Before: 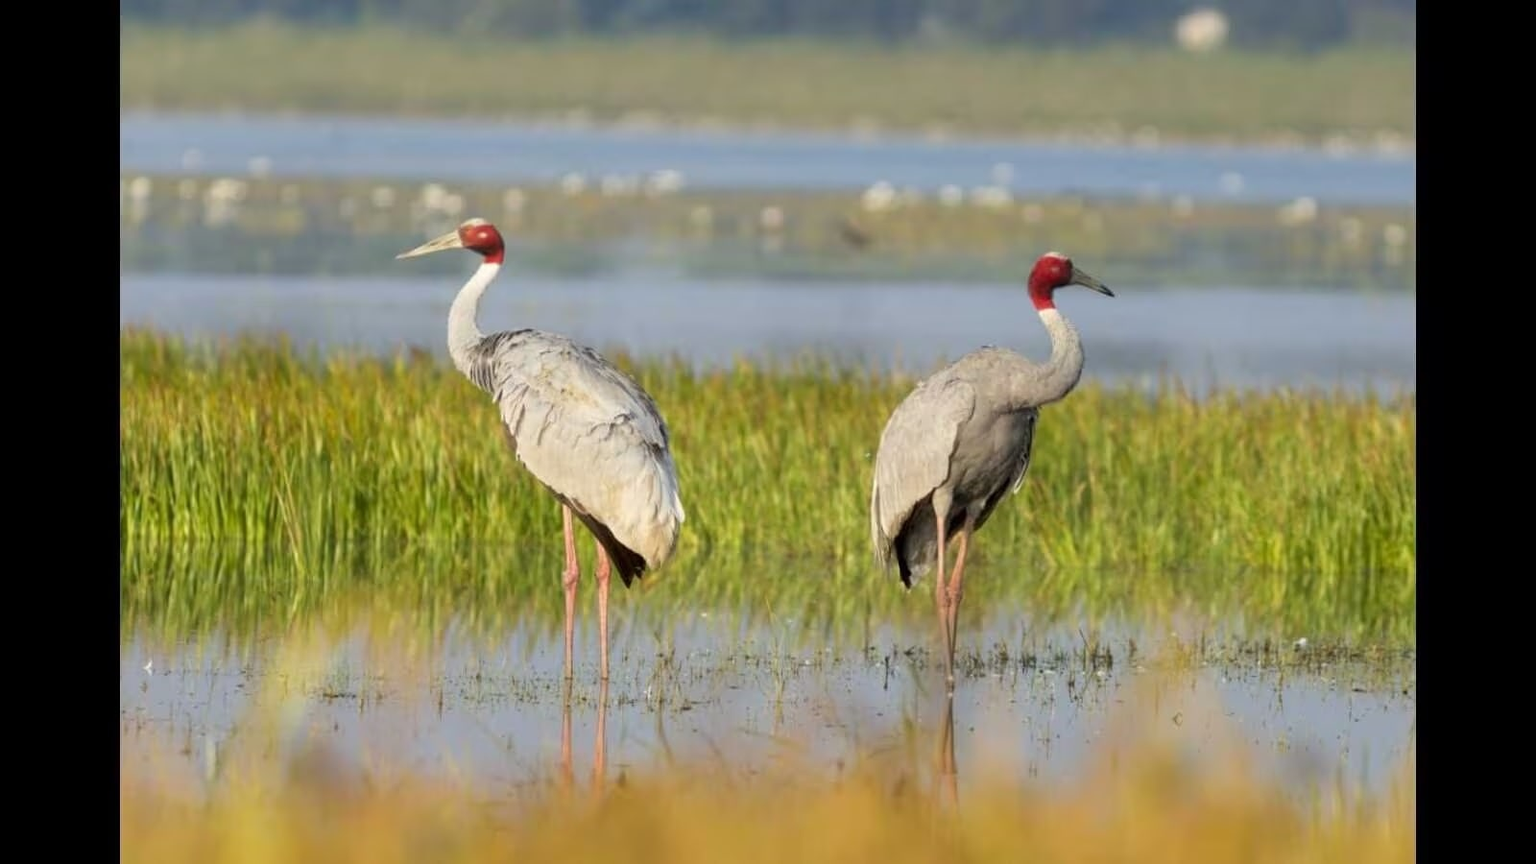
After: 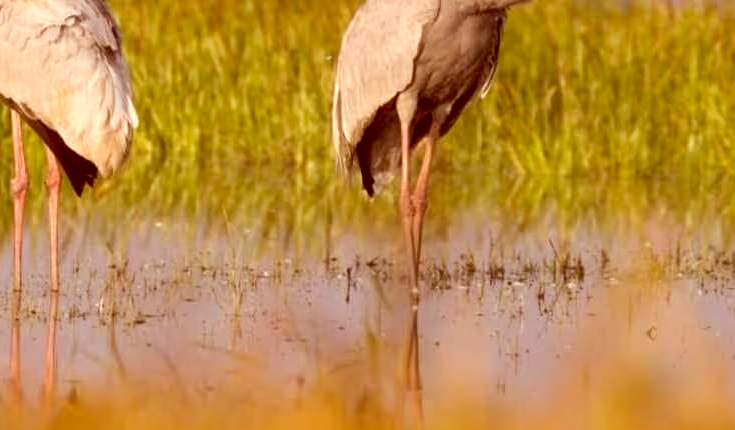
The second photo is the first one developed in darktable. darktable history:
color correction: highlights a* 9.25, highlights b* 8.99, shadows a* 39.49, shadows b* 39.4, saturation 0.791
crop: left 35.975%, top 46.279%, right 18.087%, bottom 5.922%
color balance rgb: perceptual saturation grading › global saturation 0.493%, global vibrance 35.13%, contrast 10.294%
